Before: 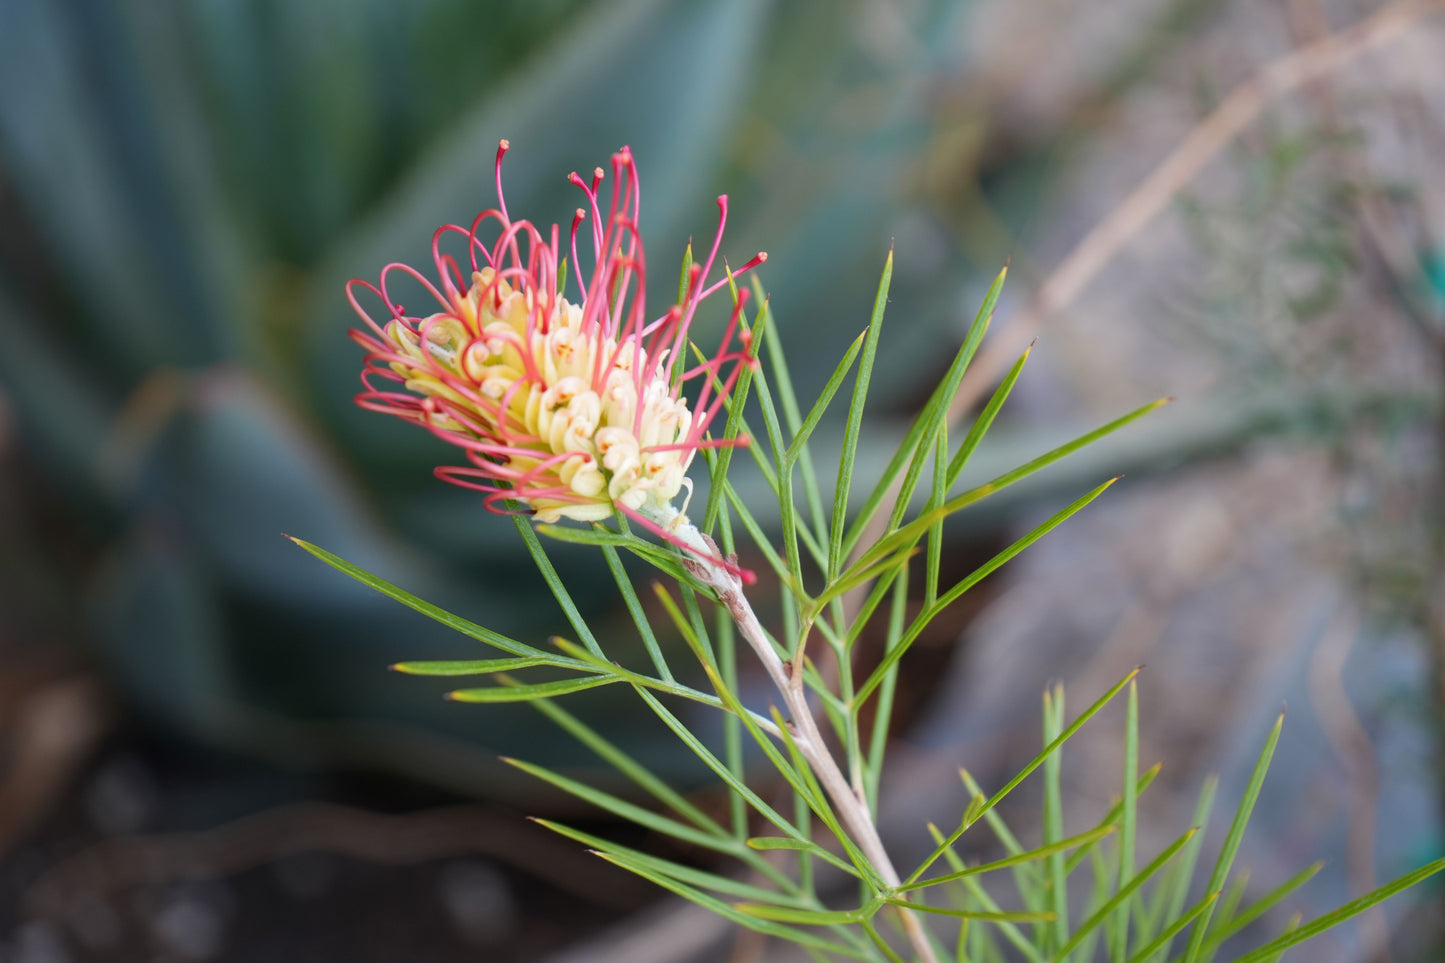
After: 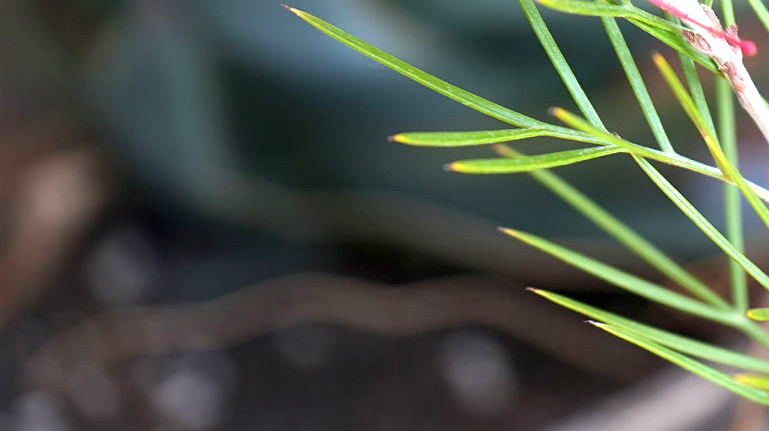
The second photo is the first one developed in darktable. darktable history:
sharpen: amount 0.217
crop and rotate: top 54.998%, right 46.724%, bottom 0.163%
local contrast: mode bilateral grid, contrast 20, coarseness 50, detail 120%, midtone range 0.2
tone equalizer: edges refinement/feathering 500, mask exposure compensation -1.57 EV, preserve details no
exposure: black level correction 0.001, exposure 0.956 EV, compensate highlight preservation false
